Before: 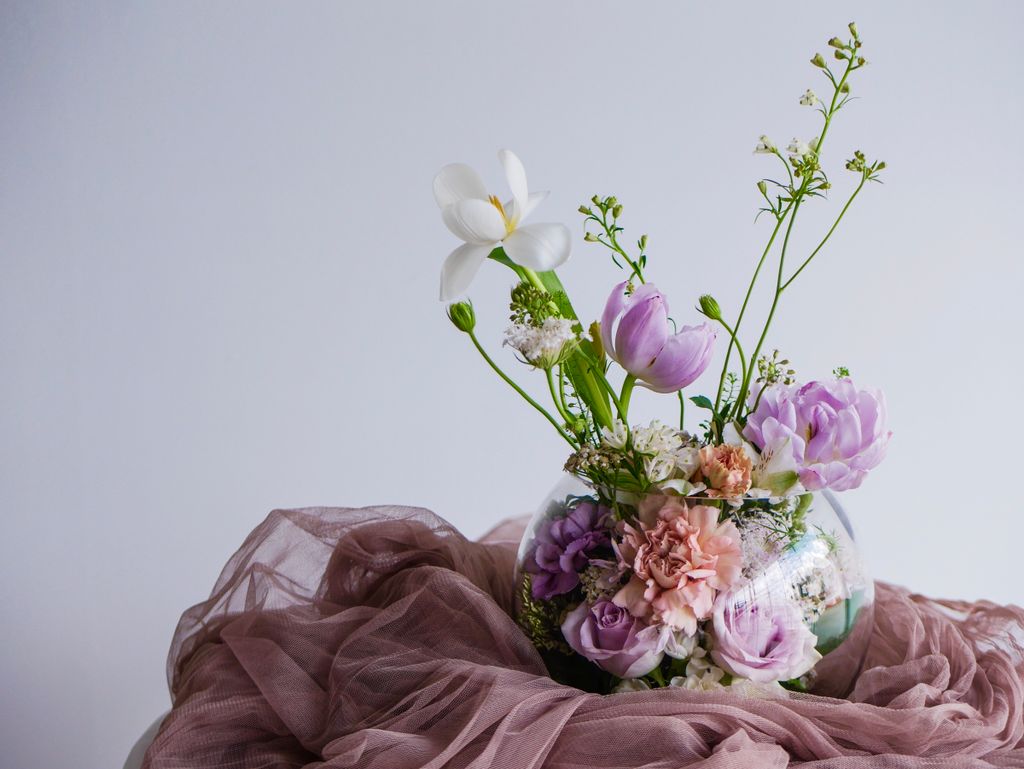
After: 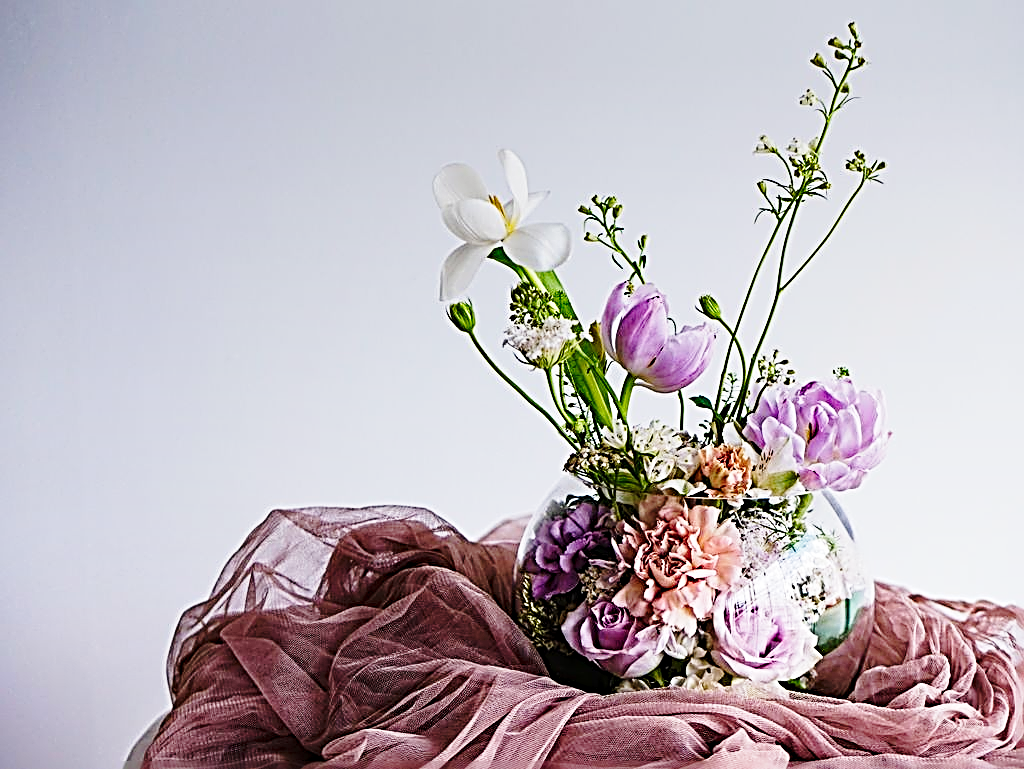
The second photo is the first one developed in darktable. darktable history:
graduated density: on, module defaults
base curve: curves: ch0 [(0, 0) (0.028, 0.03) (0.121, 0.232) (0.46, 0.748) (0.859, 0.968) (1, 1)], preserve colors none
haze removal: compatibility mode true, adaptive false
sharpen: radius 3.158, amount 1.731
